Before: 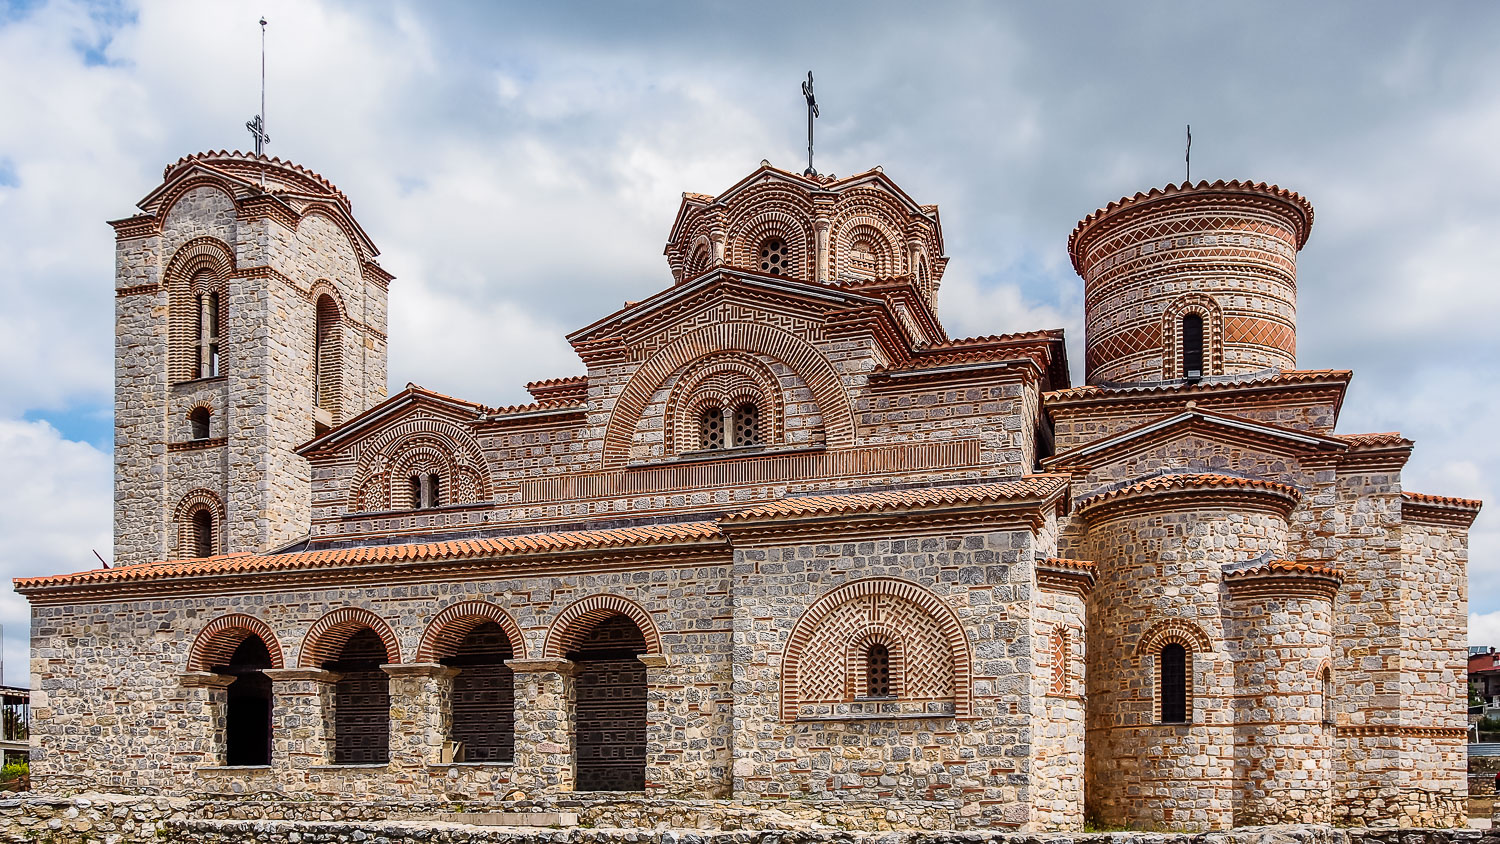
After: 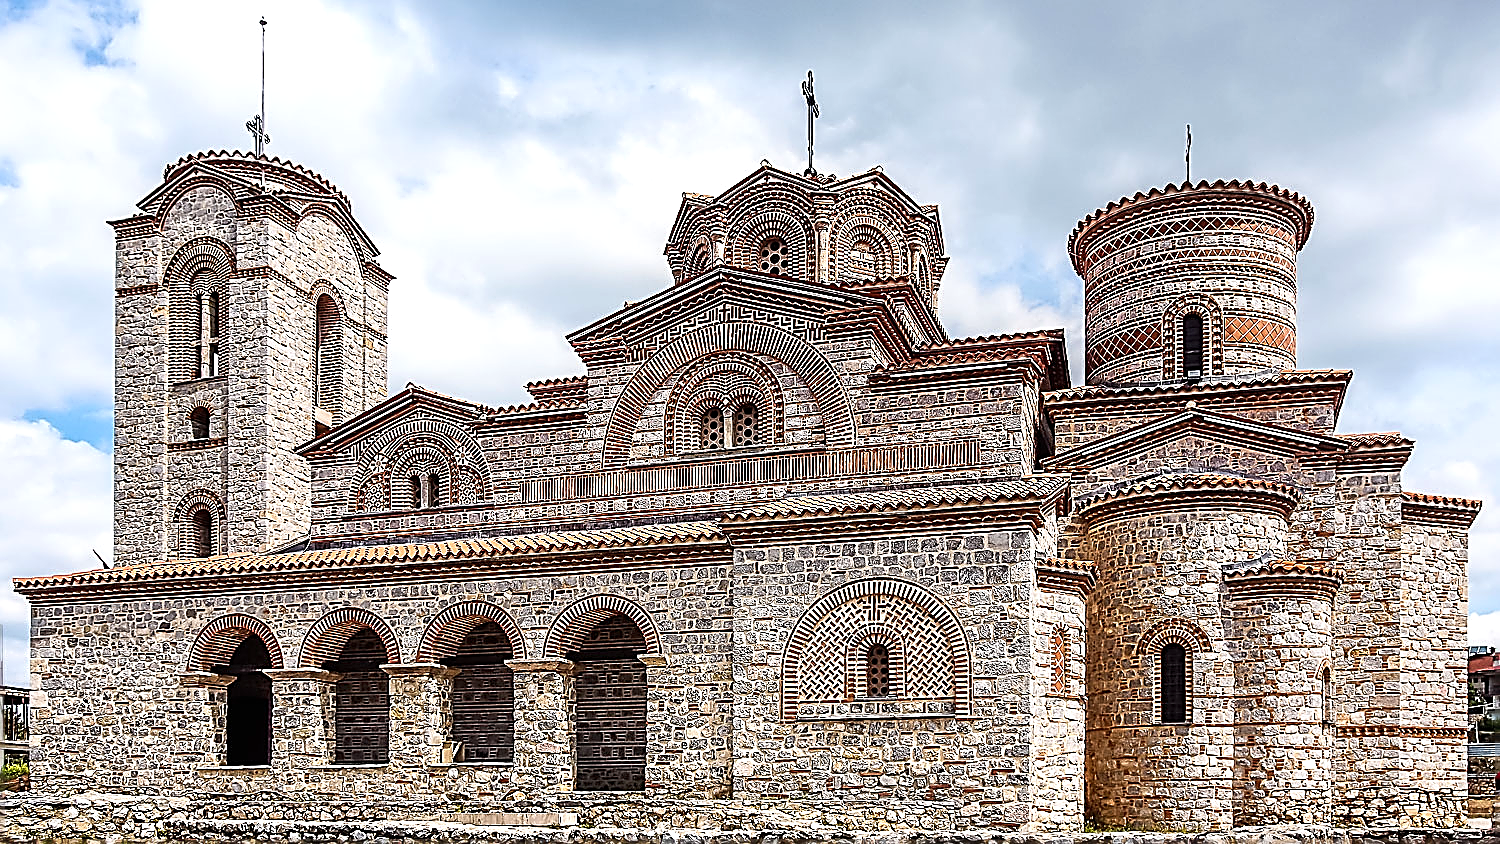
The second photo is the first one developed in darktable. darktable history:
exposure: black level correction 0, exposure 0.7 EV, compensate exposure bias true, compensate highlight preservation false
sharpen: amount 1.861
